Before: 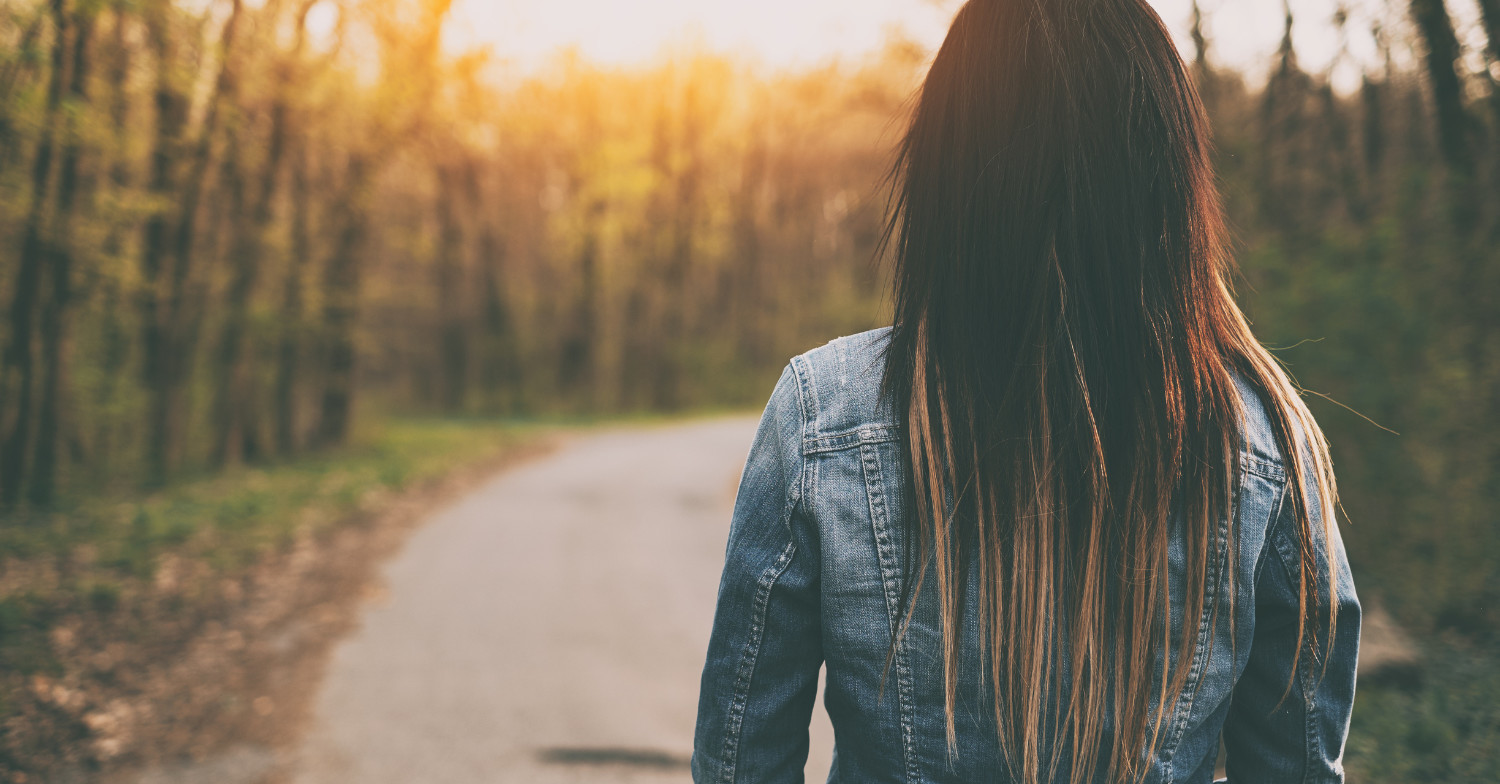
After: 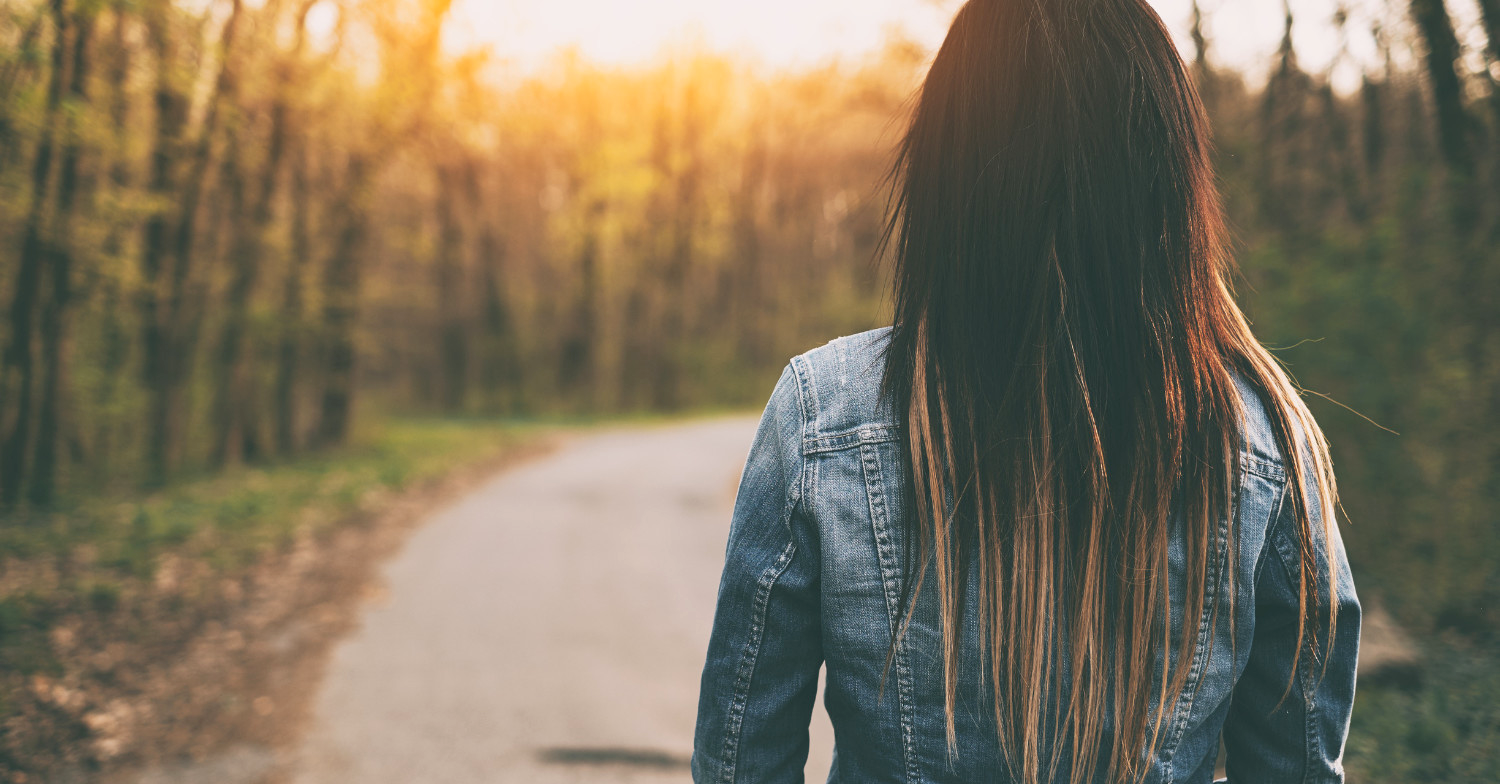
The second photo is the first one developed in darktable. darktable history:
exposure: black level correction 0.007, exposure 0.155 EV, compensate exposure bias true, compensate highlight preservation false
